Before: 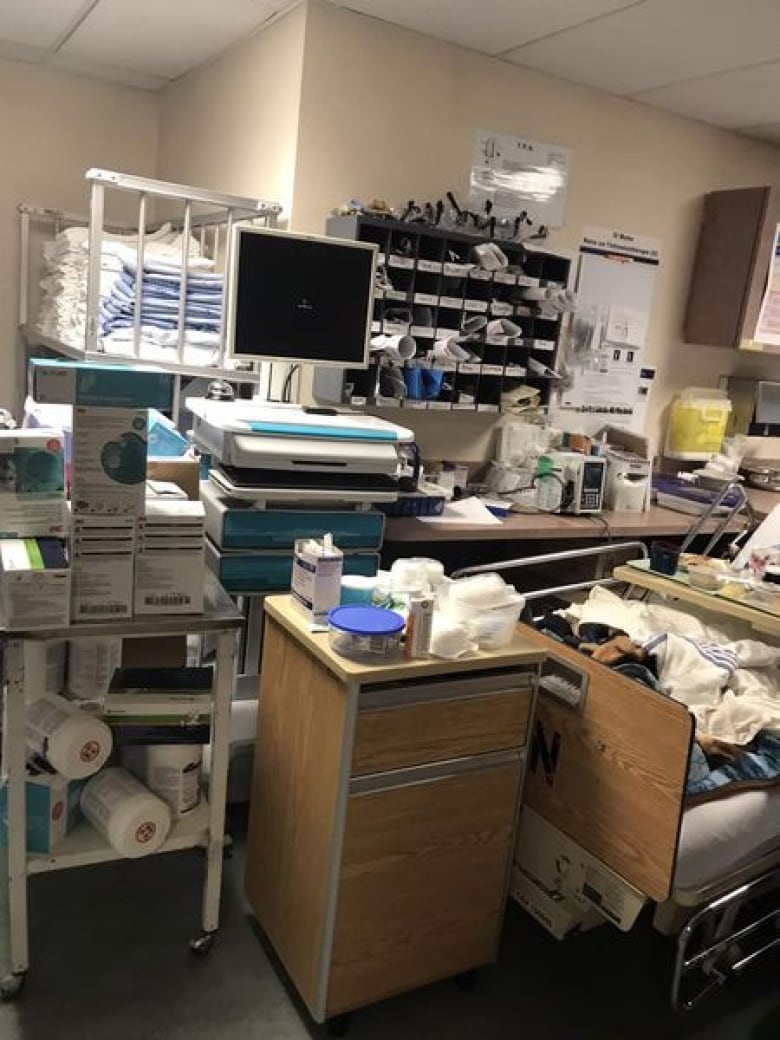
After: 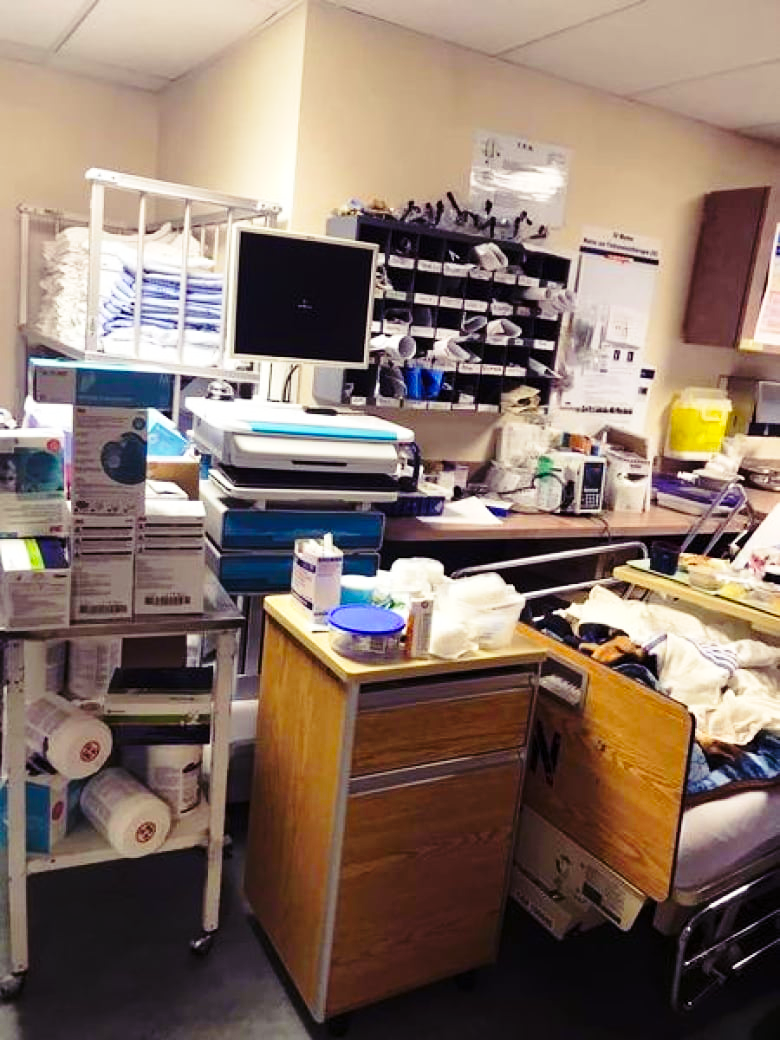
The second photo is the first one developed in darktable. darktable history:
color balance rgb: shadows lift › luminance -21.924%, shadows lift › chroma 9.193%, shadows lift › hue 283.4°, perceptual saturation grading › global saturation 30.71%, global vibrance 20%
base curve: curves: ch0 [(0, 0) (0.028, 0.03) (0.121, 0.232) (0.46, 0.748) (0.859, 0.968) (1, 1)], preserve colors none
